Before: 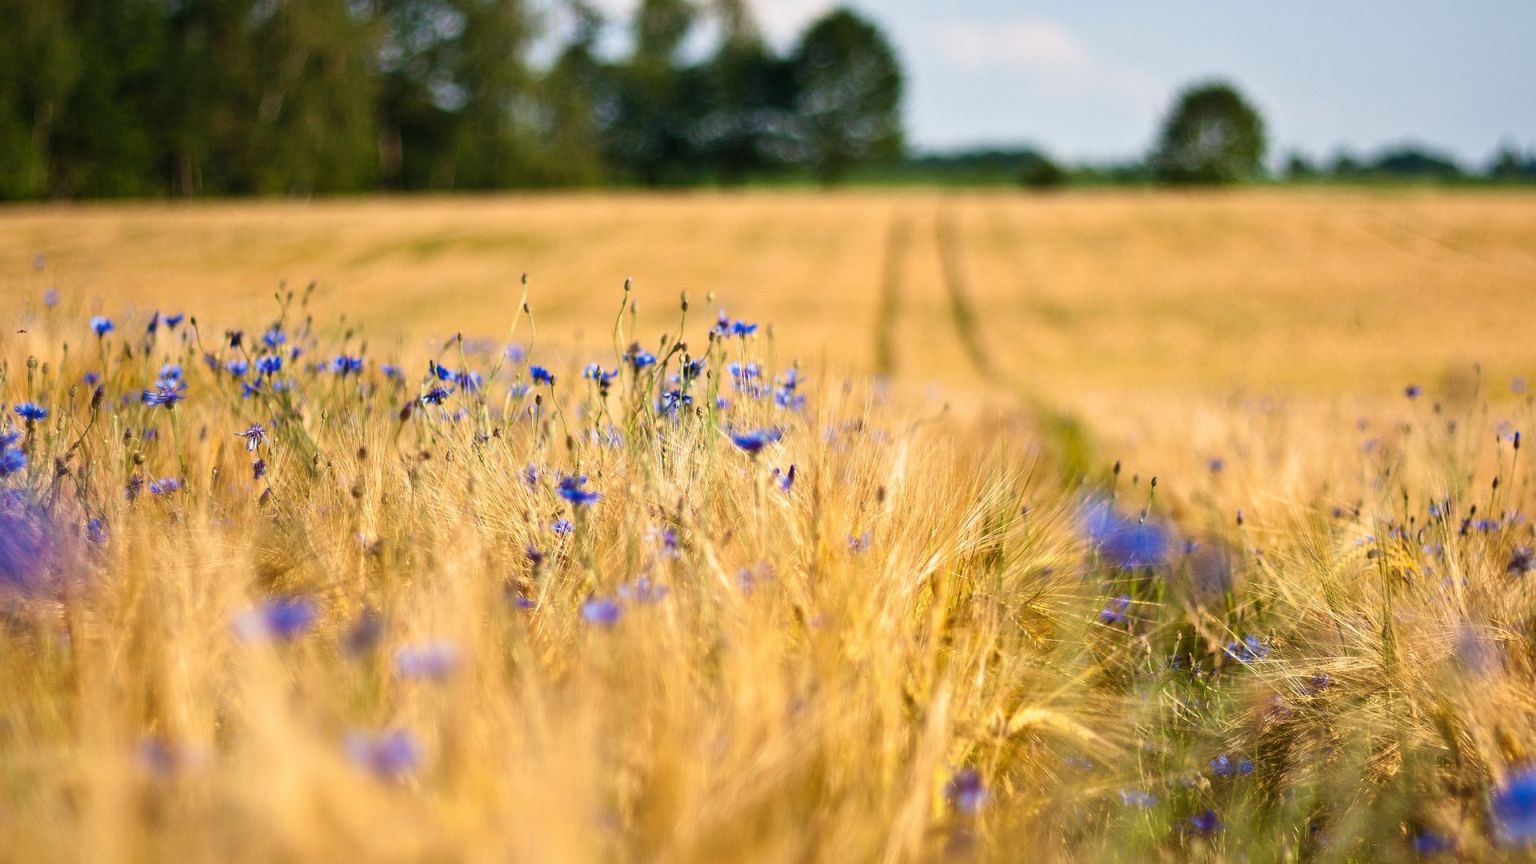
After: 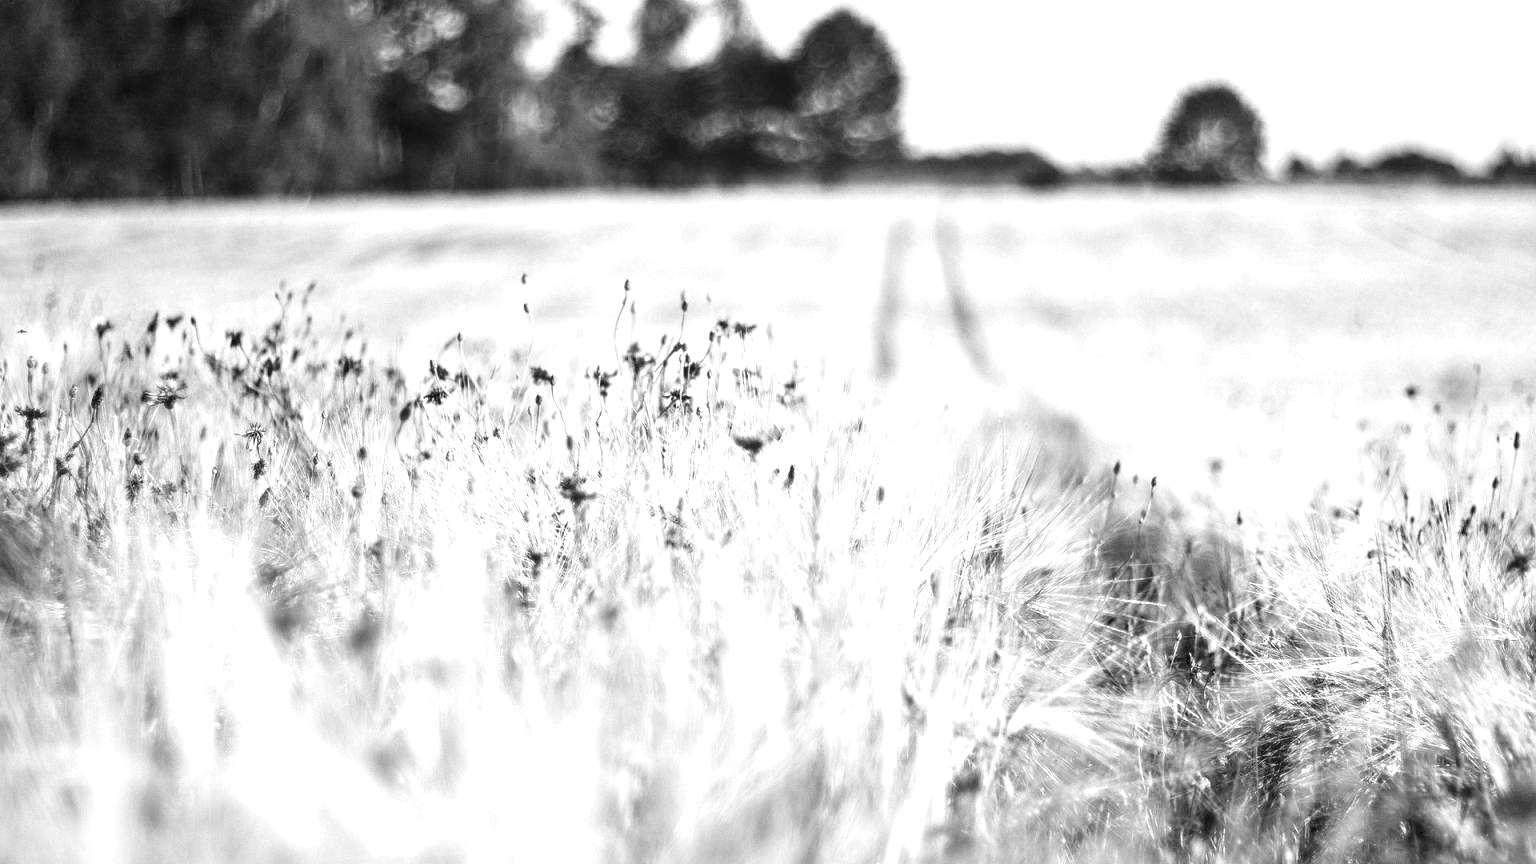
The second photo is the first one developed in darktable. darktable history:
monochrome: on, module defaults
local contrast: on, module defaults
exposure: exposure 1.089 EV, compensate highlight preservation false
contrast brightness saturation: contrast 0.2, brightness -0.11, saturation 0.1
